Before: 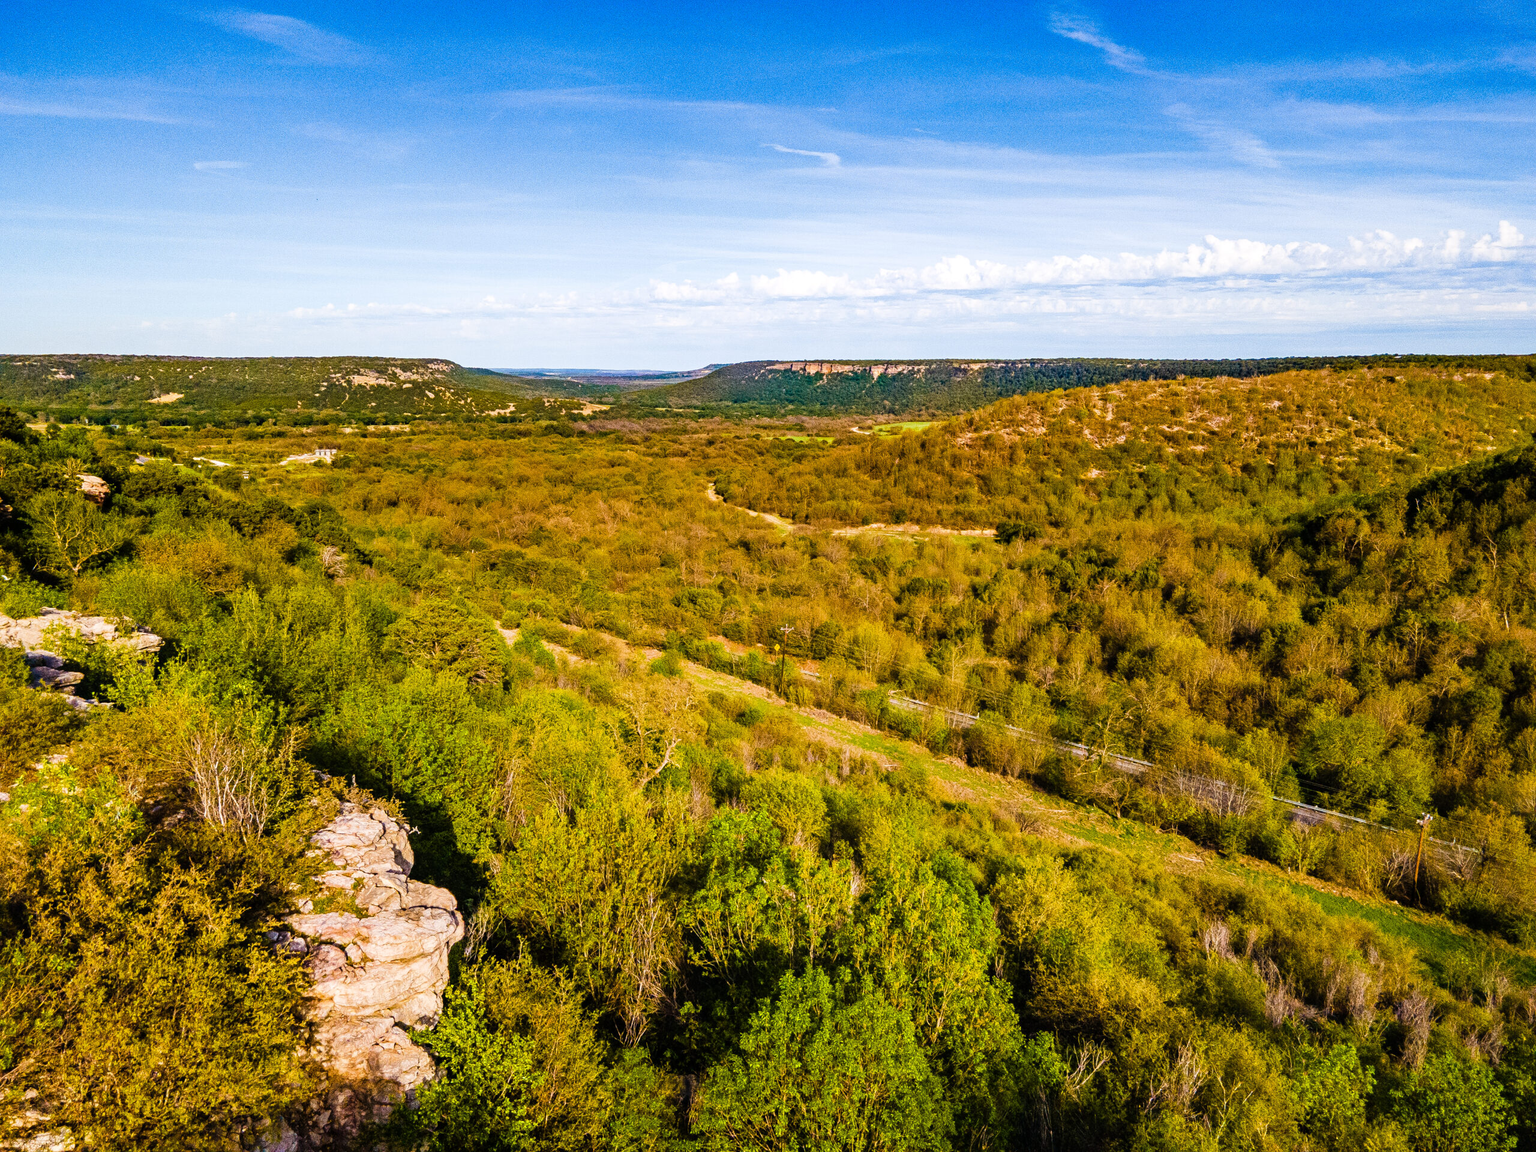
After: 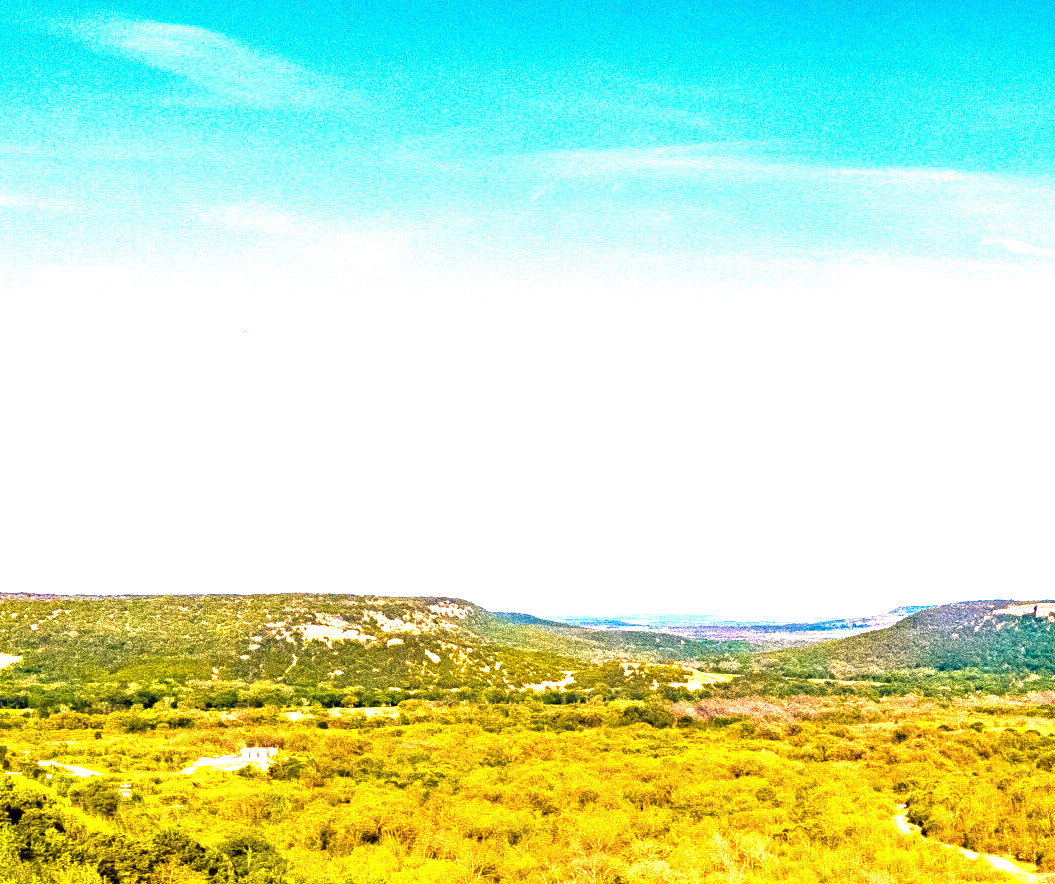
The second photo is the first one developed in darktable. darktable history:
exposure: black level correction 0.001, exposure 1.841 EV, compensate highlight preservation false
crop and rotate: left 11.117%, top 0.055%, right 47.661%, bottom 53.876%
